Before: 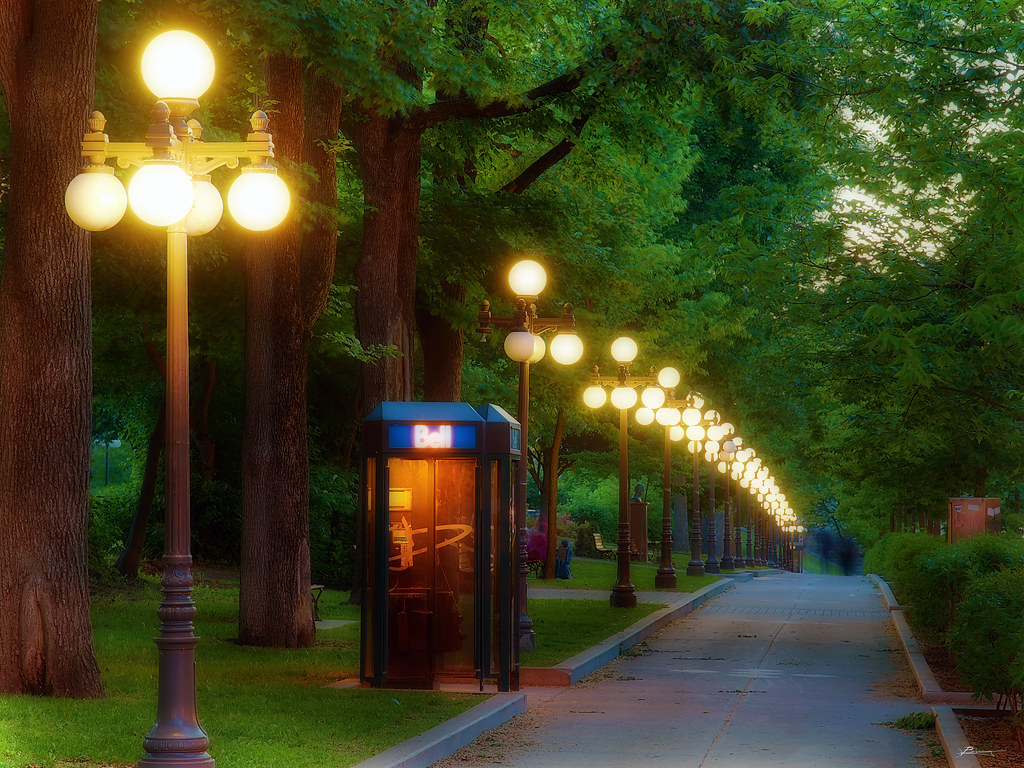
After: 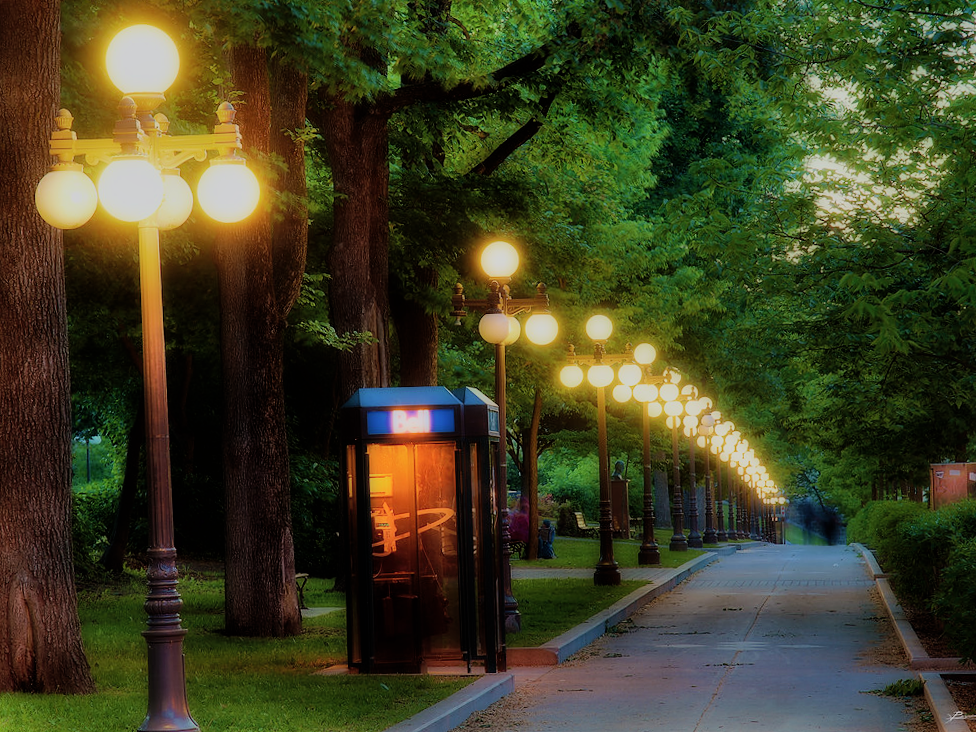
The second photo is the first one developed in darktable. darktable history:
shadows and highlights: shadows 37.27, highlights -28.18, soften with gaussian
filmic rgb: black relative exposure -7.15 EV, white relative exposure 5.36 EV, hardness 3.02, color science v6 (2022)
rotate and perspective: rotation -2.12°, lens shift (vertical) 0.009, lens shift (horizontal) -0.008, automatic cropping original format, crop left 0.036, crop right 0.964, crop top 0.05, crop bottom 0.959
